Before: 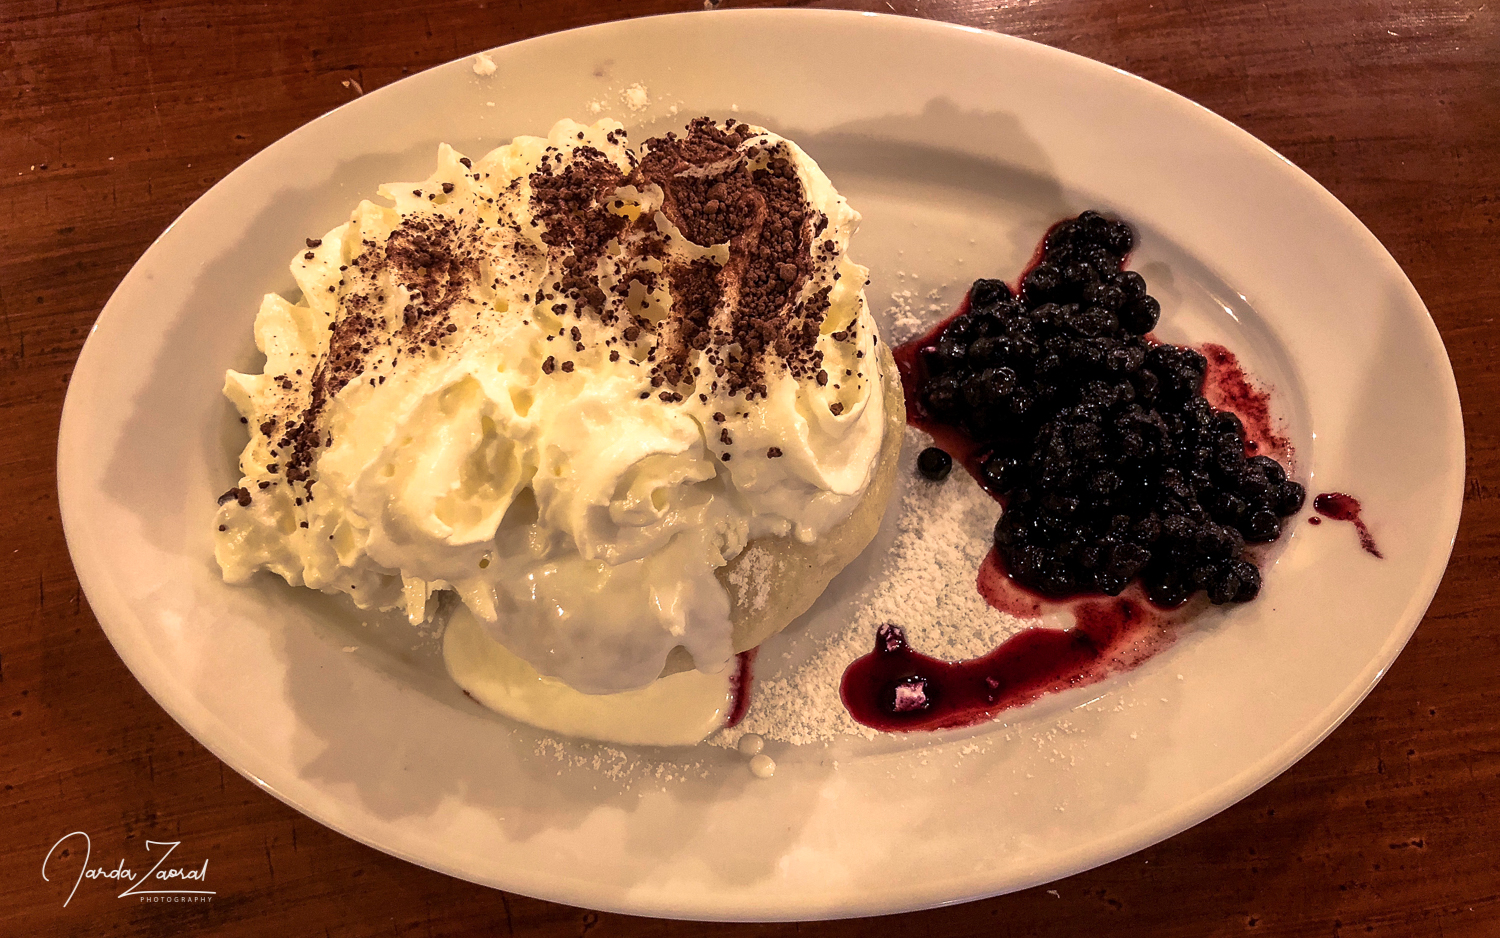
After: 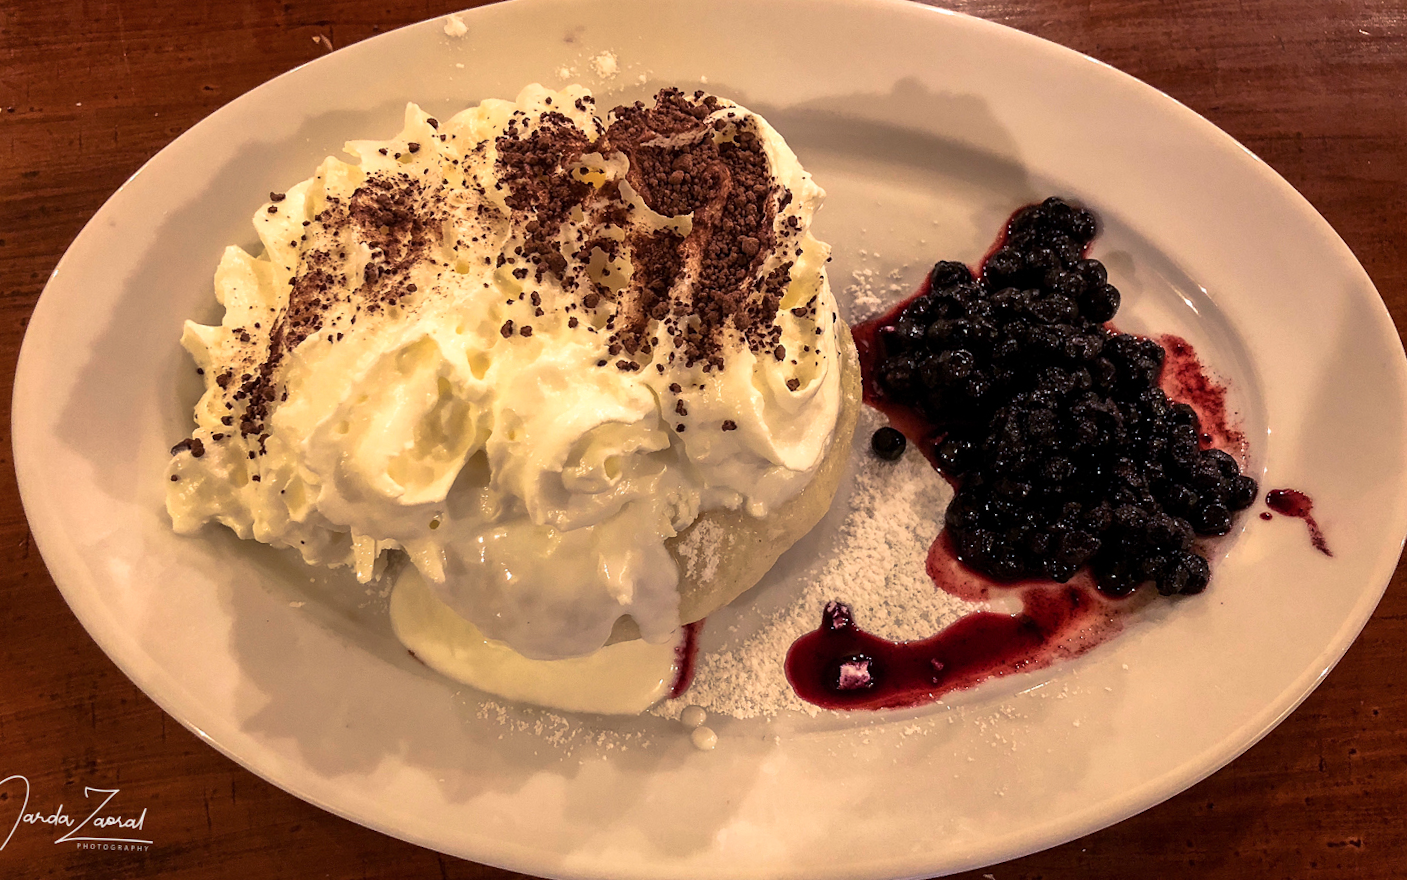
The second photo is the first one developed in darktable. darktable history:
base curve: exposure shift 0, preserve colors none
crop and rotate: angle -2.38°
